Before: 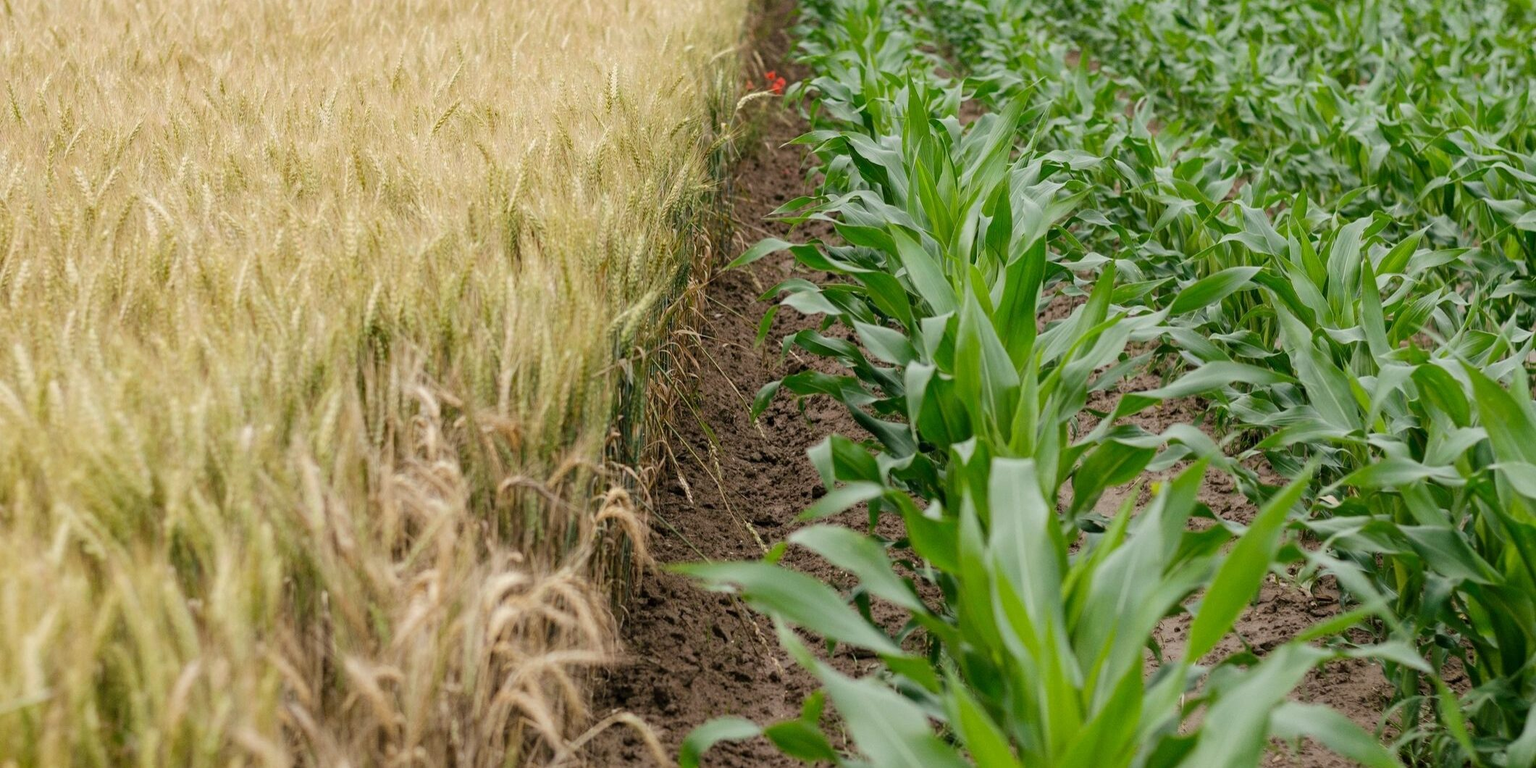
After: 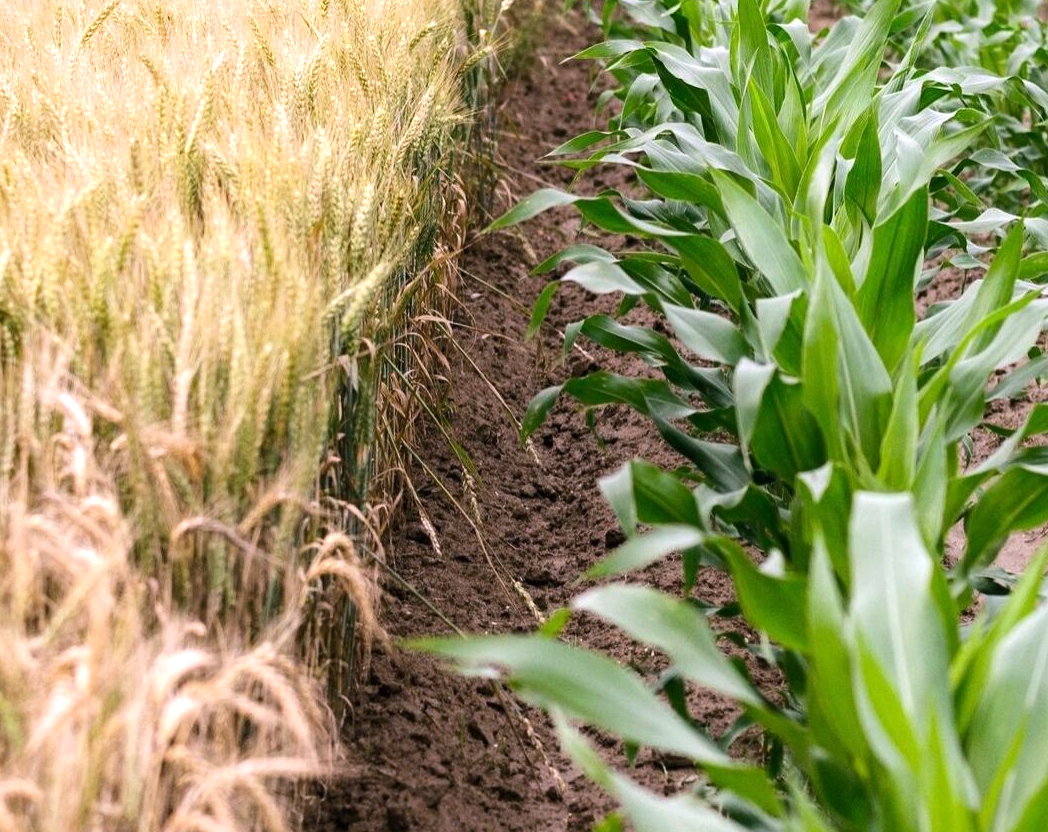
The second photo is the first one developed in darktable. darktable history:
white balance: red 1.066, blue 1.119
tone equalizer: -8 EV 0.001 EV, -7 EV -0.002 EV, -6 EV 0.002 EV, -5 EV -0.03 EV, -4 EV -0.116 EV, -3 EV -0.169 EV, -2 EV 0.24 EV, -1 EV 0.702 EV, +0 EV 0.493 EV
crop and rotate: angle 0.02°, left 24.353%, top 13.219%, right 26.156%, bottom 8.224%
